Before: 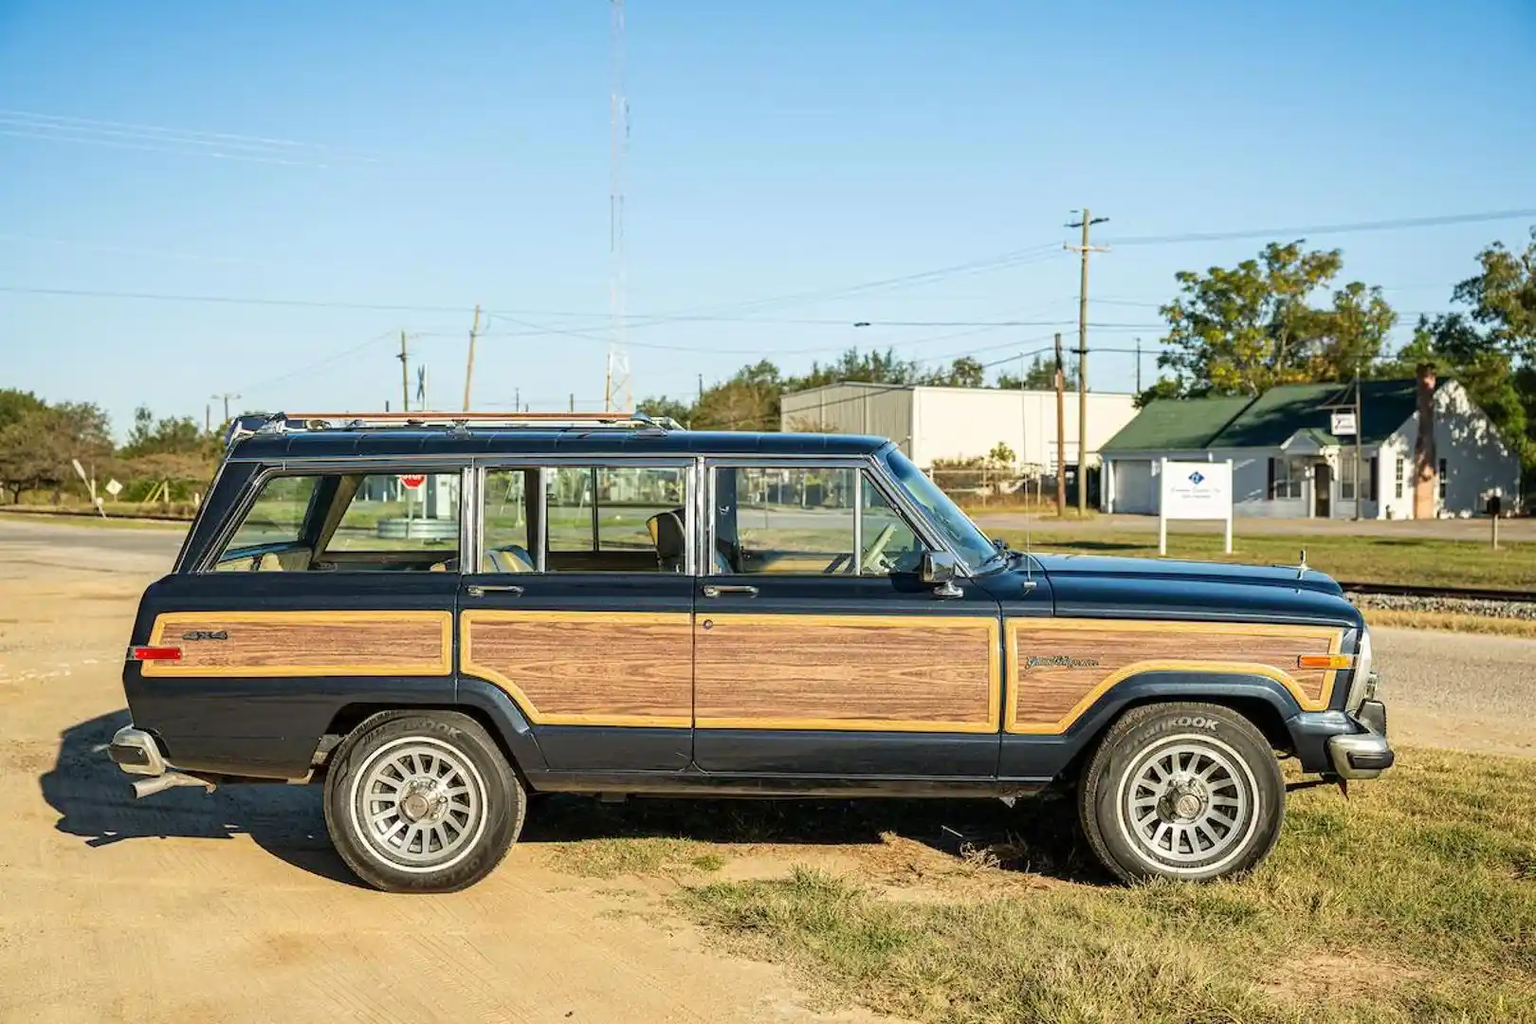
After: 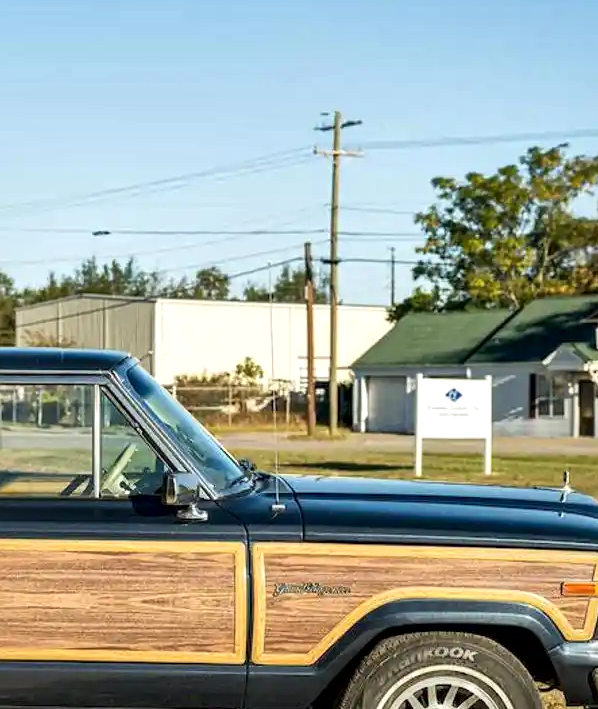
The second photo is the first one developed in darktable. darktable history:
local contrast: mode bilateral grid, contrast 25, coarseness 60, detail 151%, midtone range 0.2
crop and rotate: left 49.936%, top 10.094%, right 13.136%, bottom 24.256%
